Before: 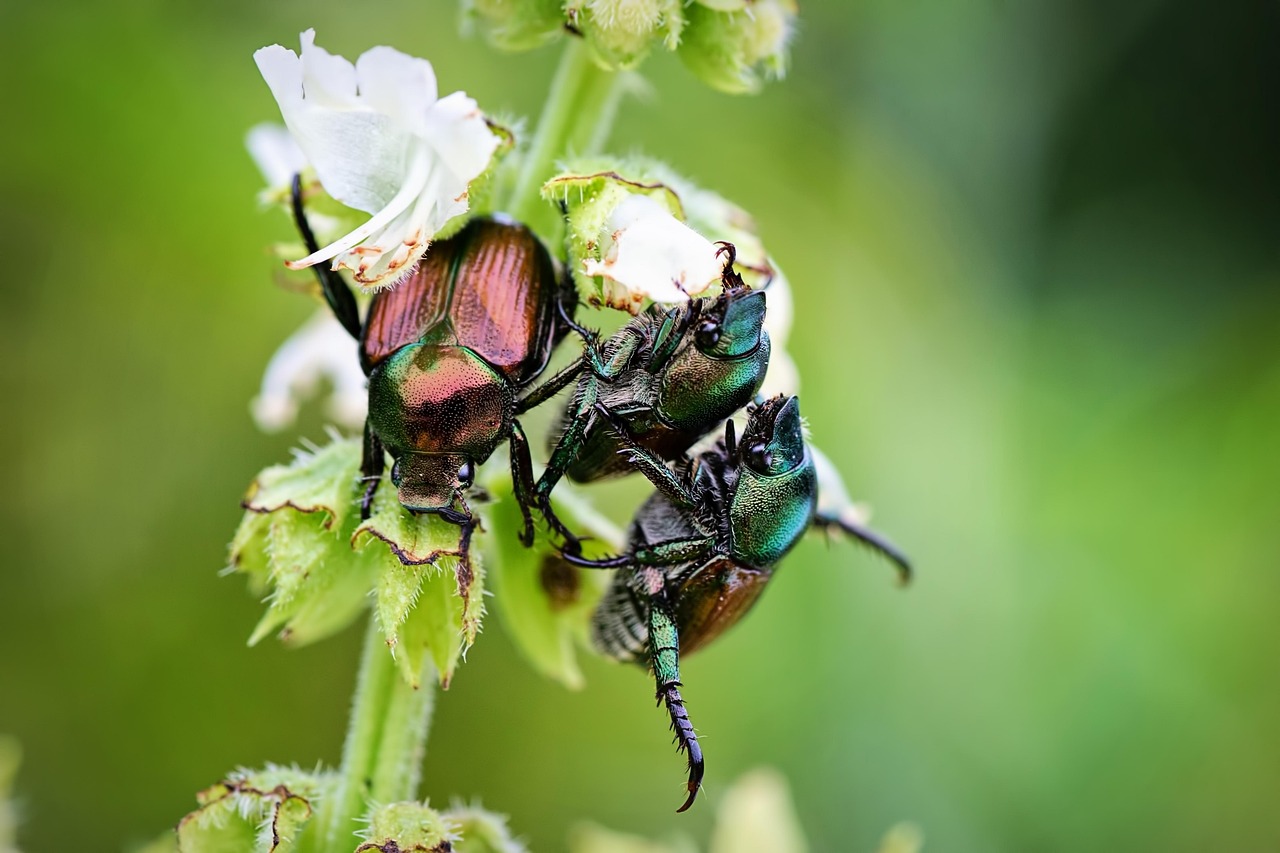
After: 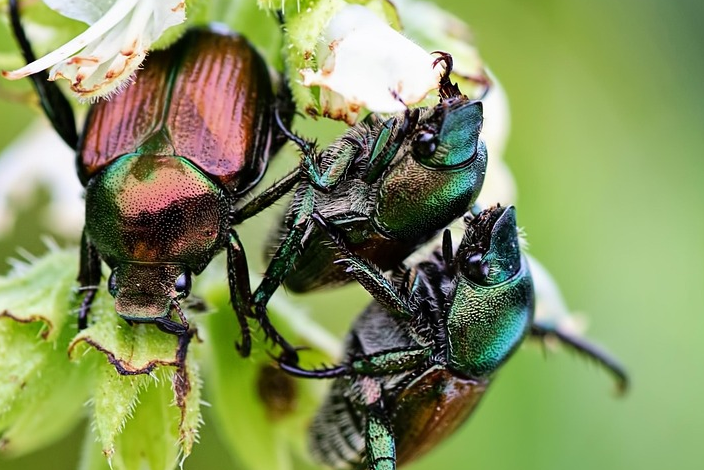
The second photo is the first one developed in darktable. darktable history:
crop and rotate: left 22.119%, top 22.304%, right 22.88%, bottom 22.545%
